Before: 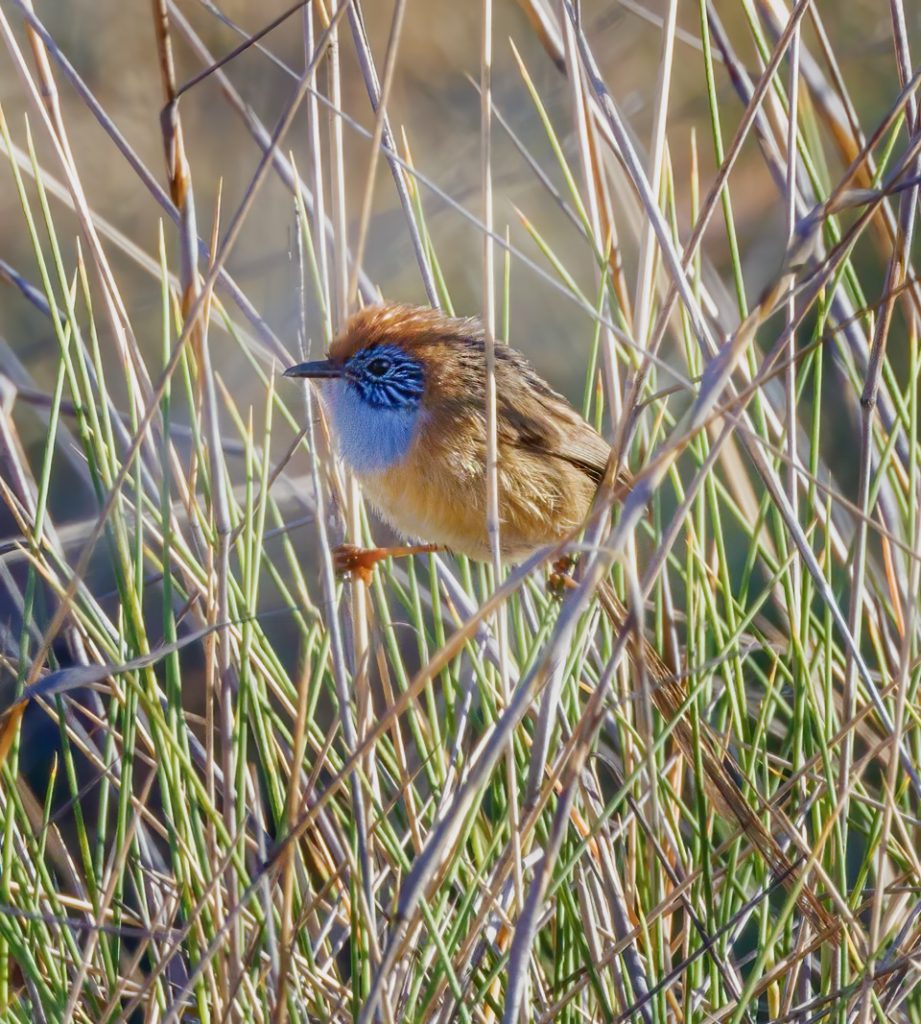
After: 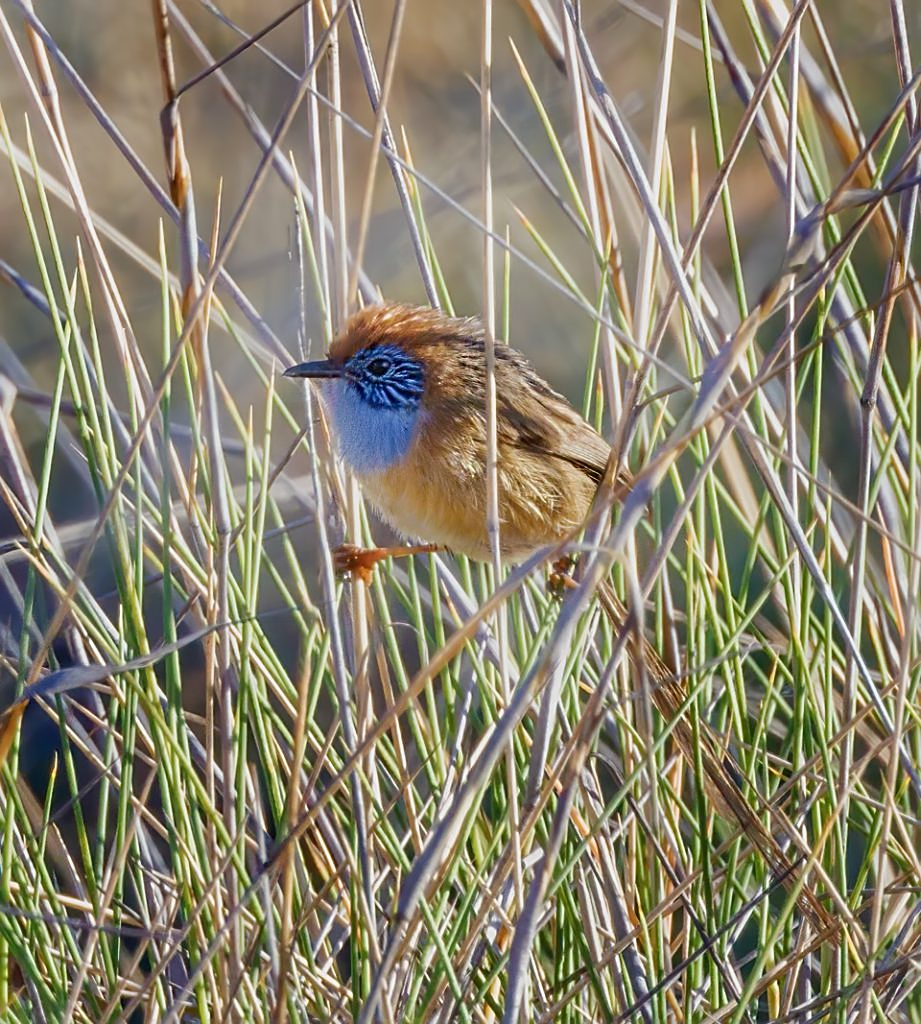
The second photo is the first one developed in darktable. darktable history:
sharpen: on, module defaults
exposure: exposure -0.048 EV, compensate highlight preservation false
